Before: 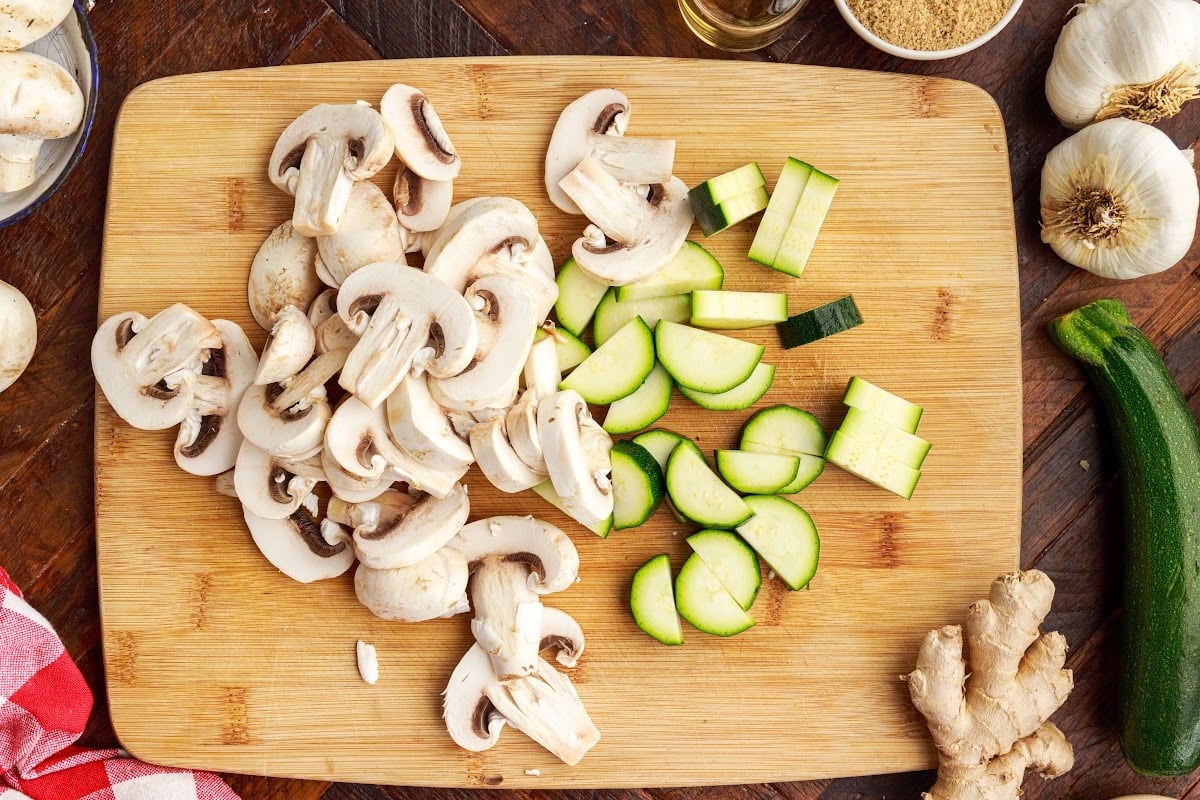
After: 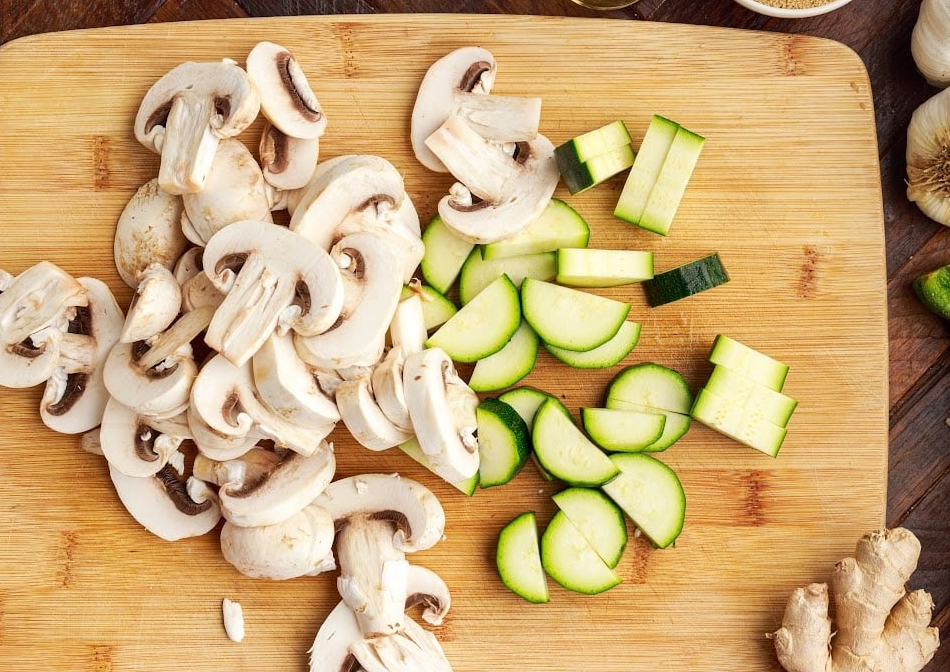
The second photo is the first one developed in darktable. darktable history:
crop: left 11.225%, top 5.311%, right 9.567%, bottom 10.647%
